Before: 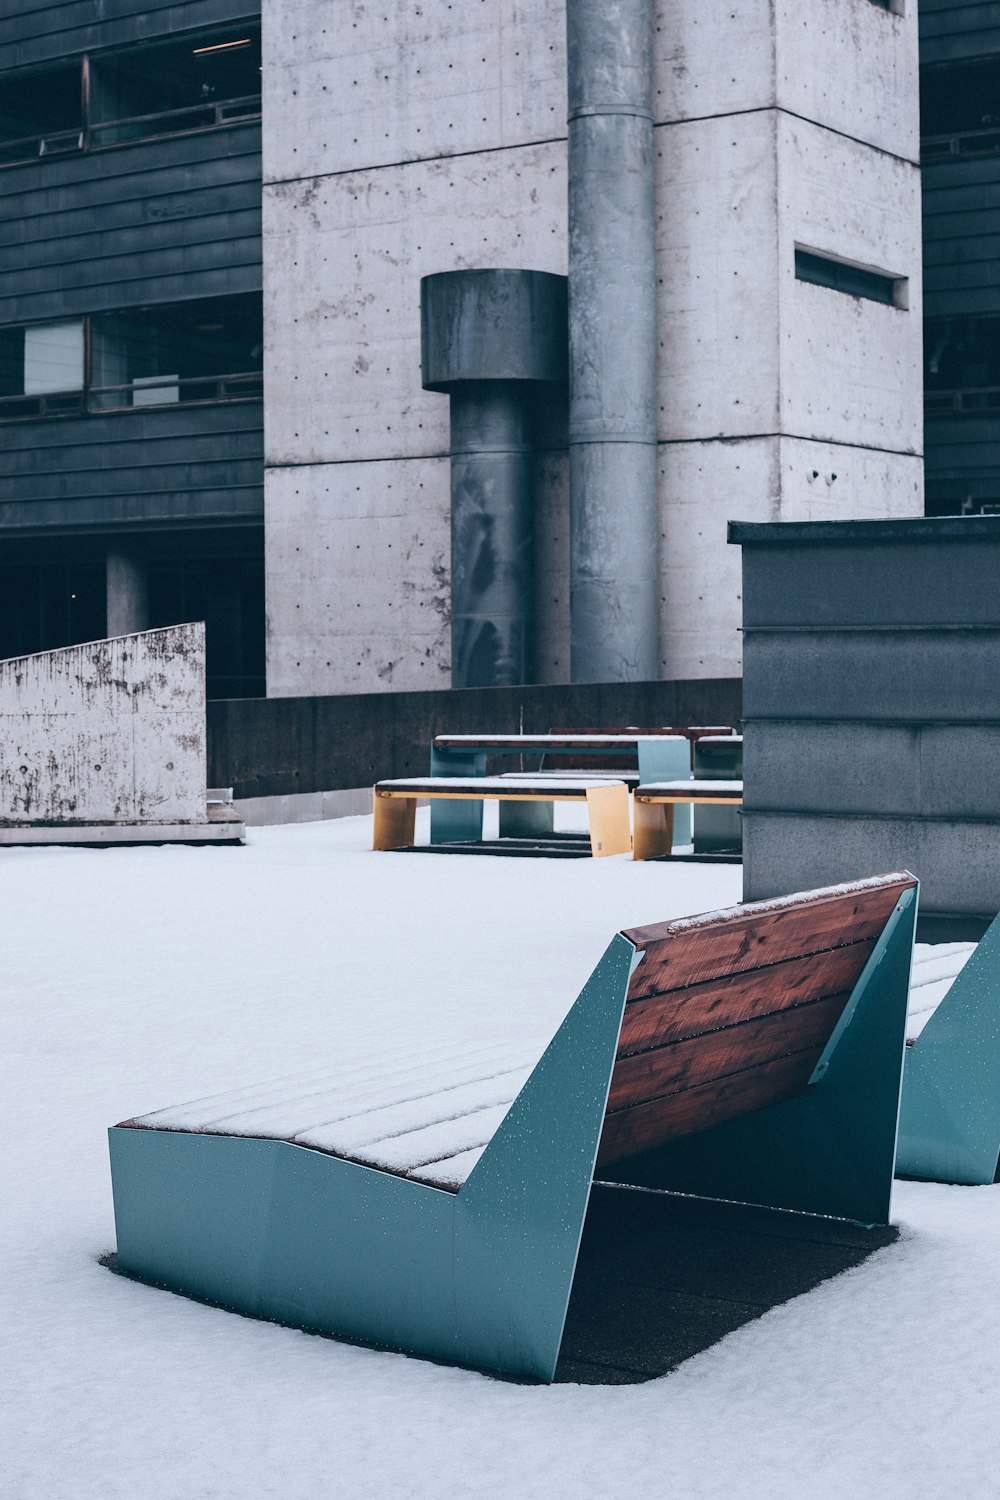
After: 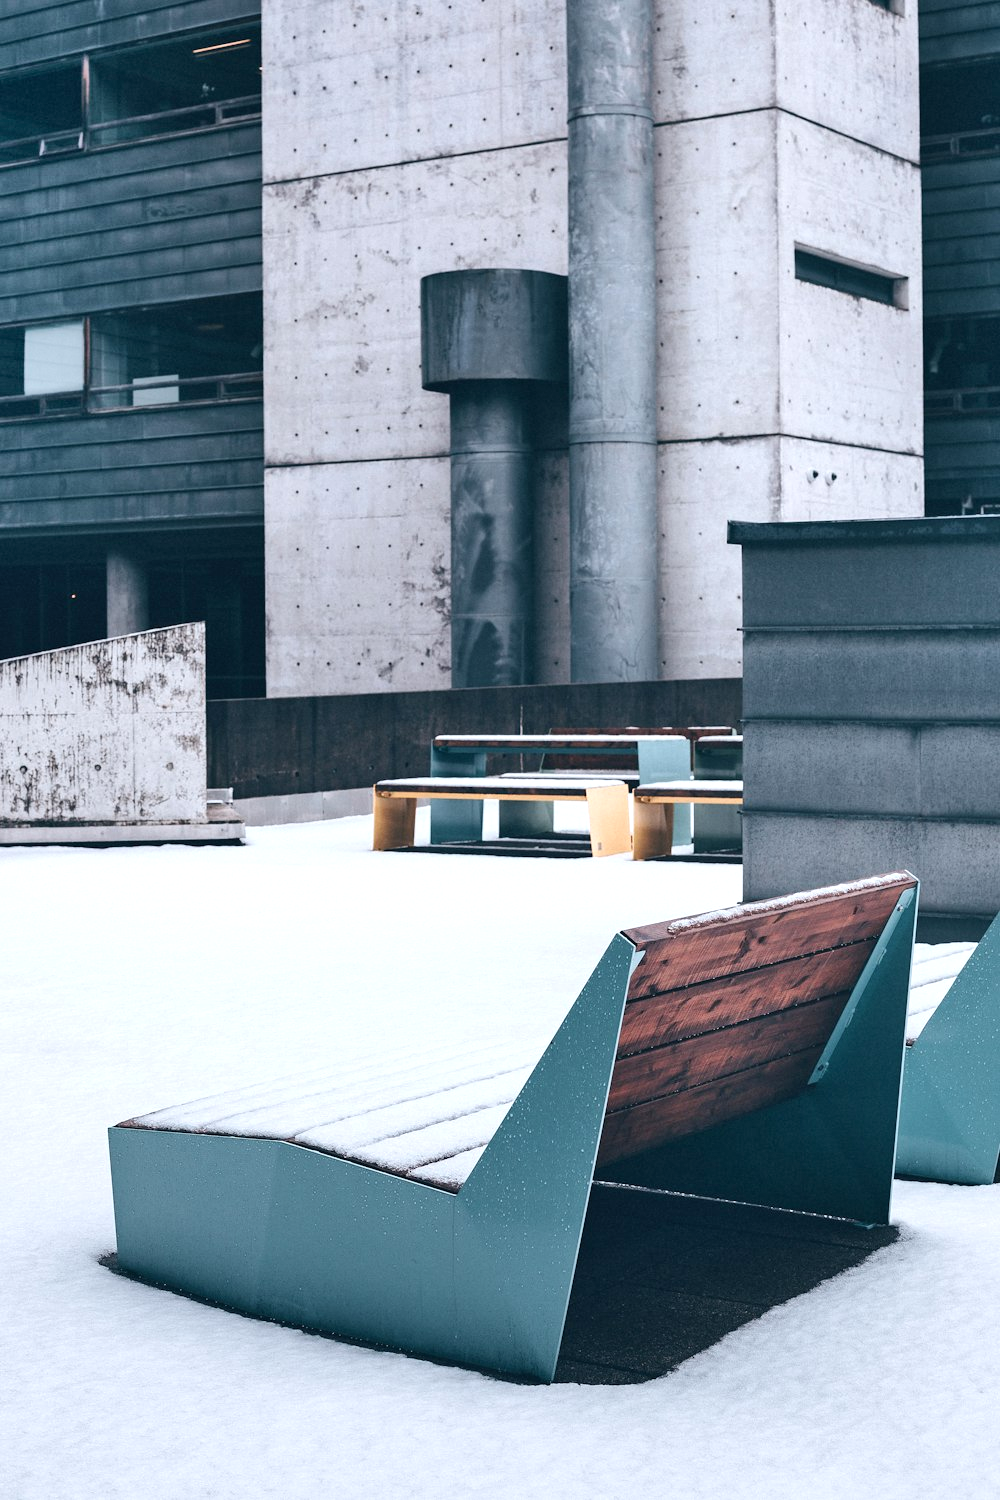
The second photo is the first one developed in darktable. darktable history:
shadows and highlights: radius 112.21, shadows 51.6, white point adjustment 9.04, highlights -4.21, soften with gaussian
levels: mode automatic, levels [0, 0.474, 0.947]
